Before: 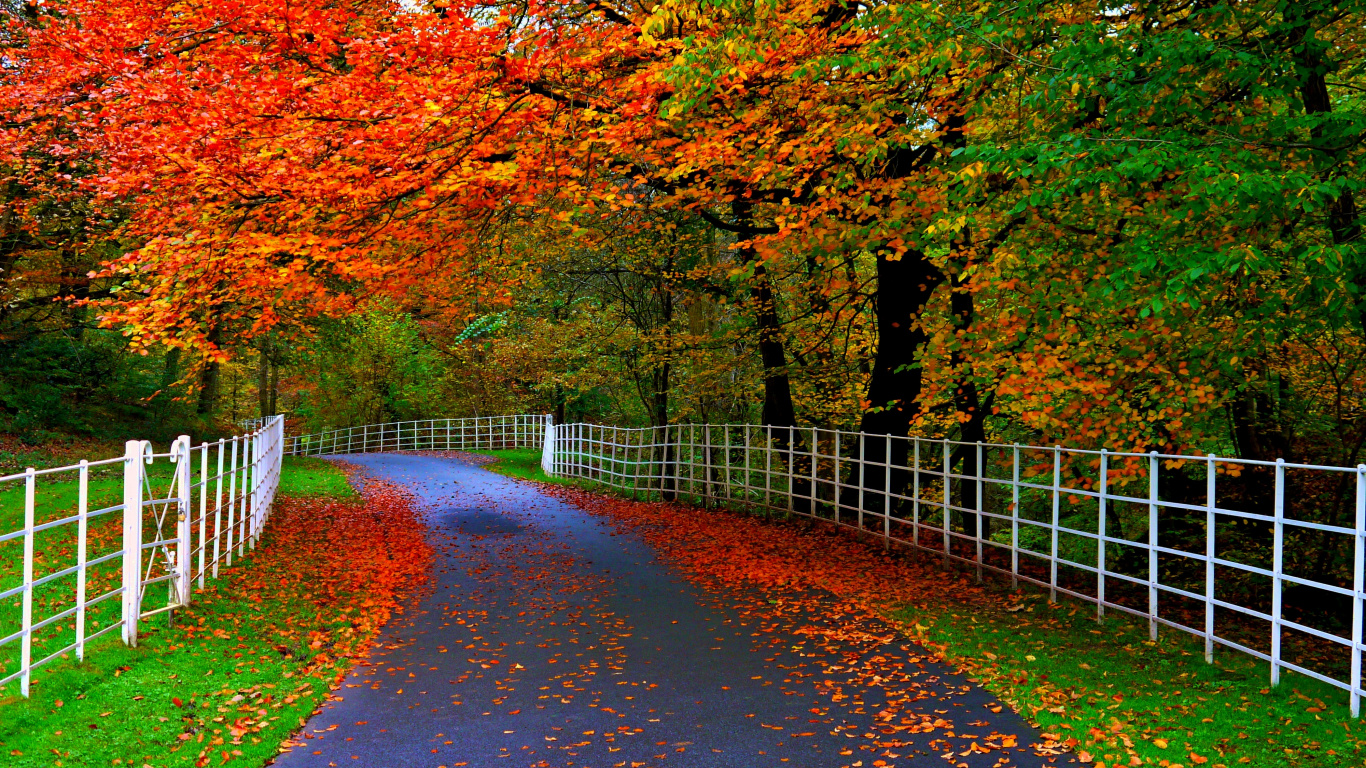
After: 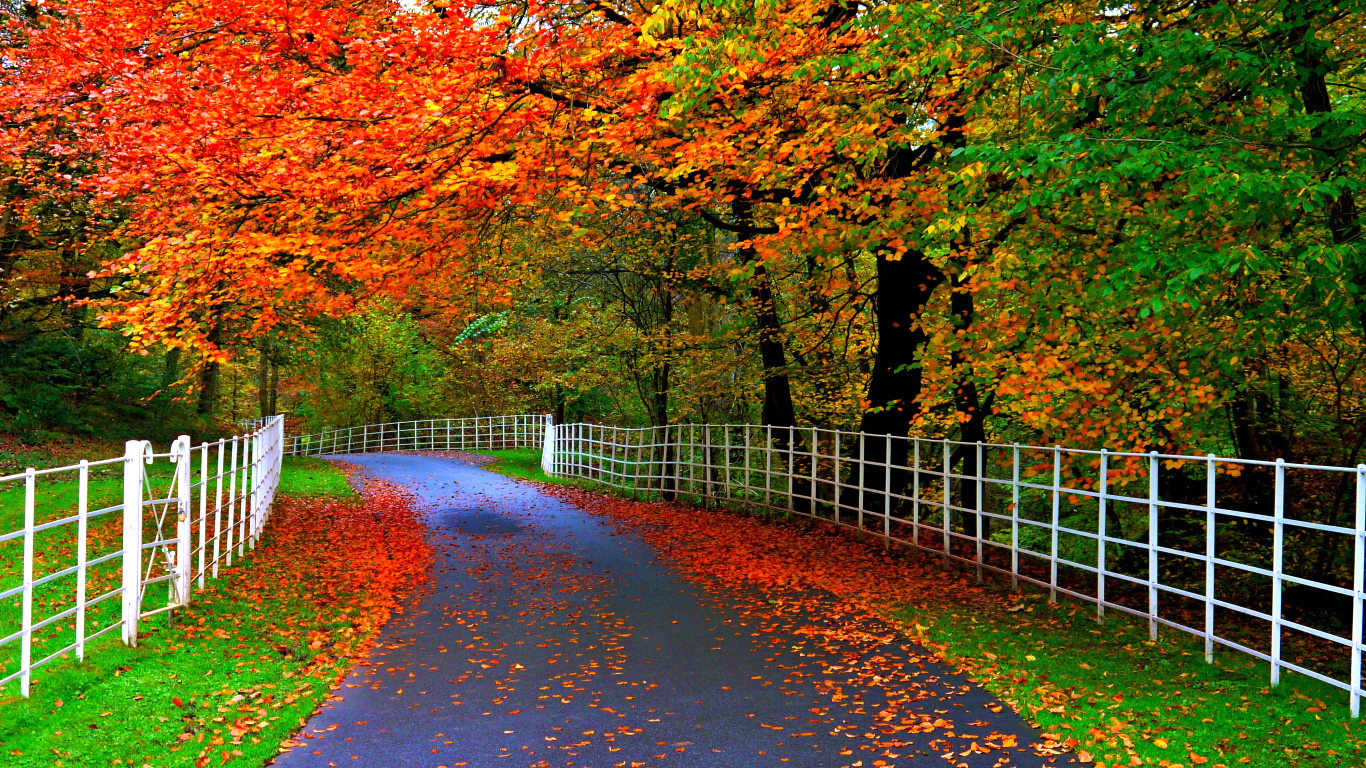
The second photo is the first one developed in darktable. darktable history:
exposure: black level correction 0, exposure 0.392 EV, compensate highlight preservation false
